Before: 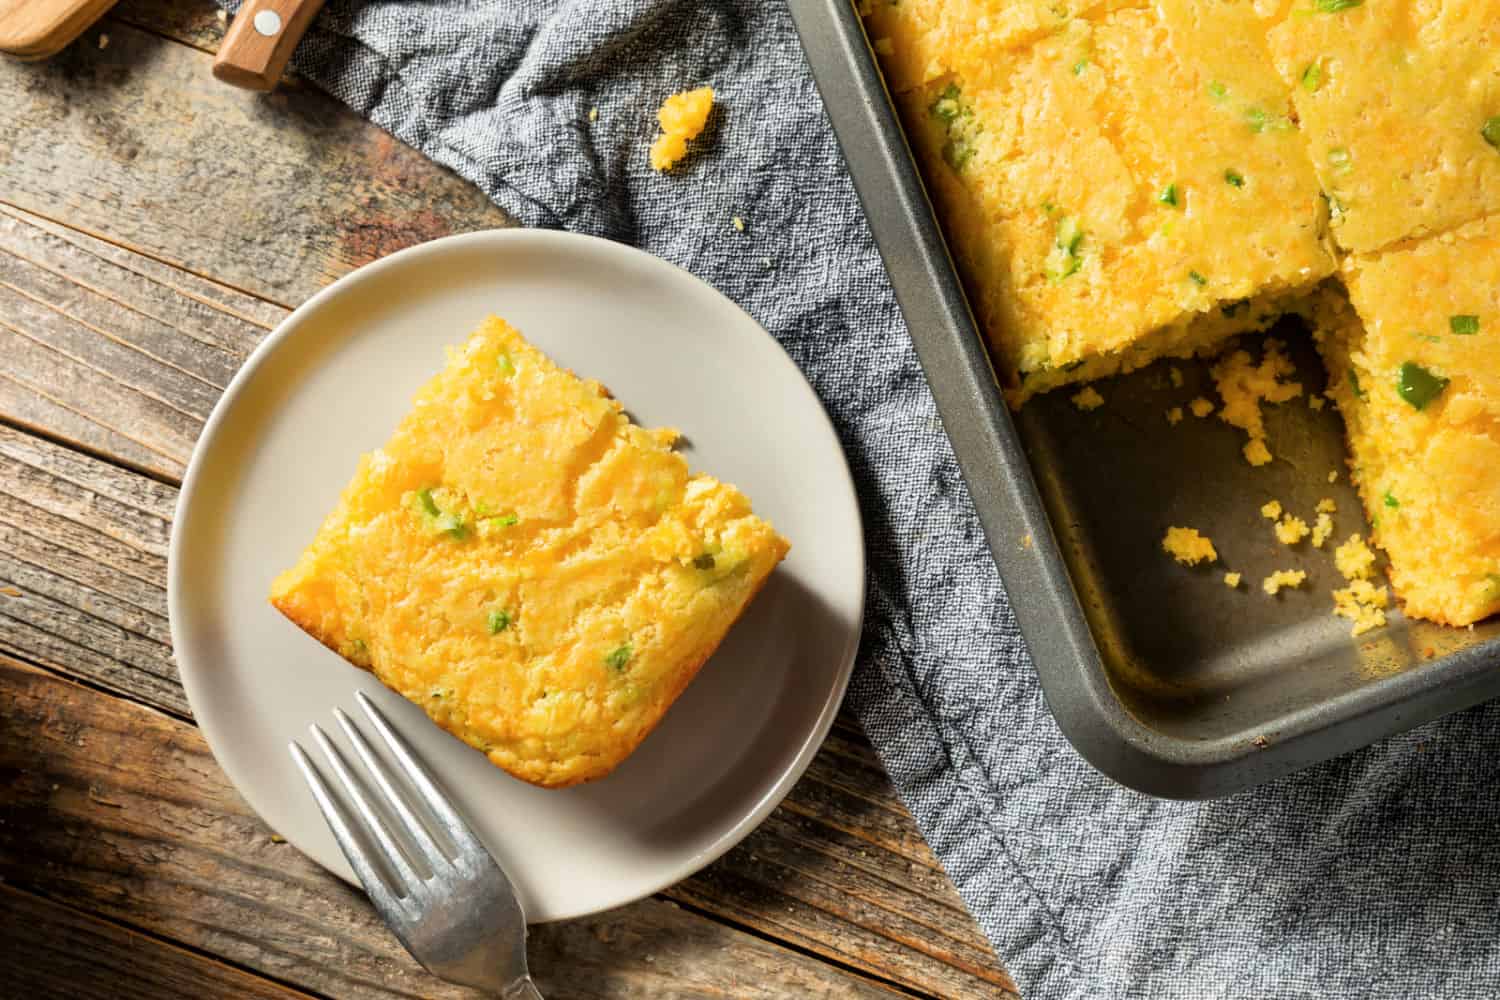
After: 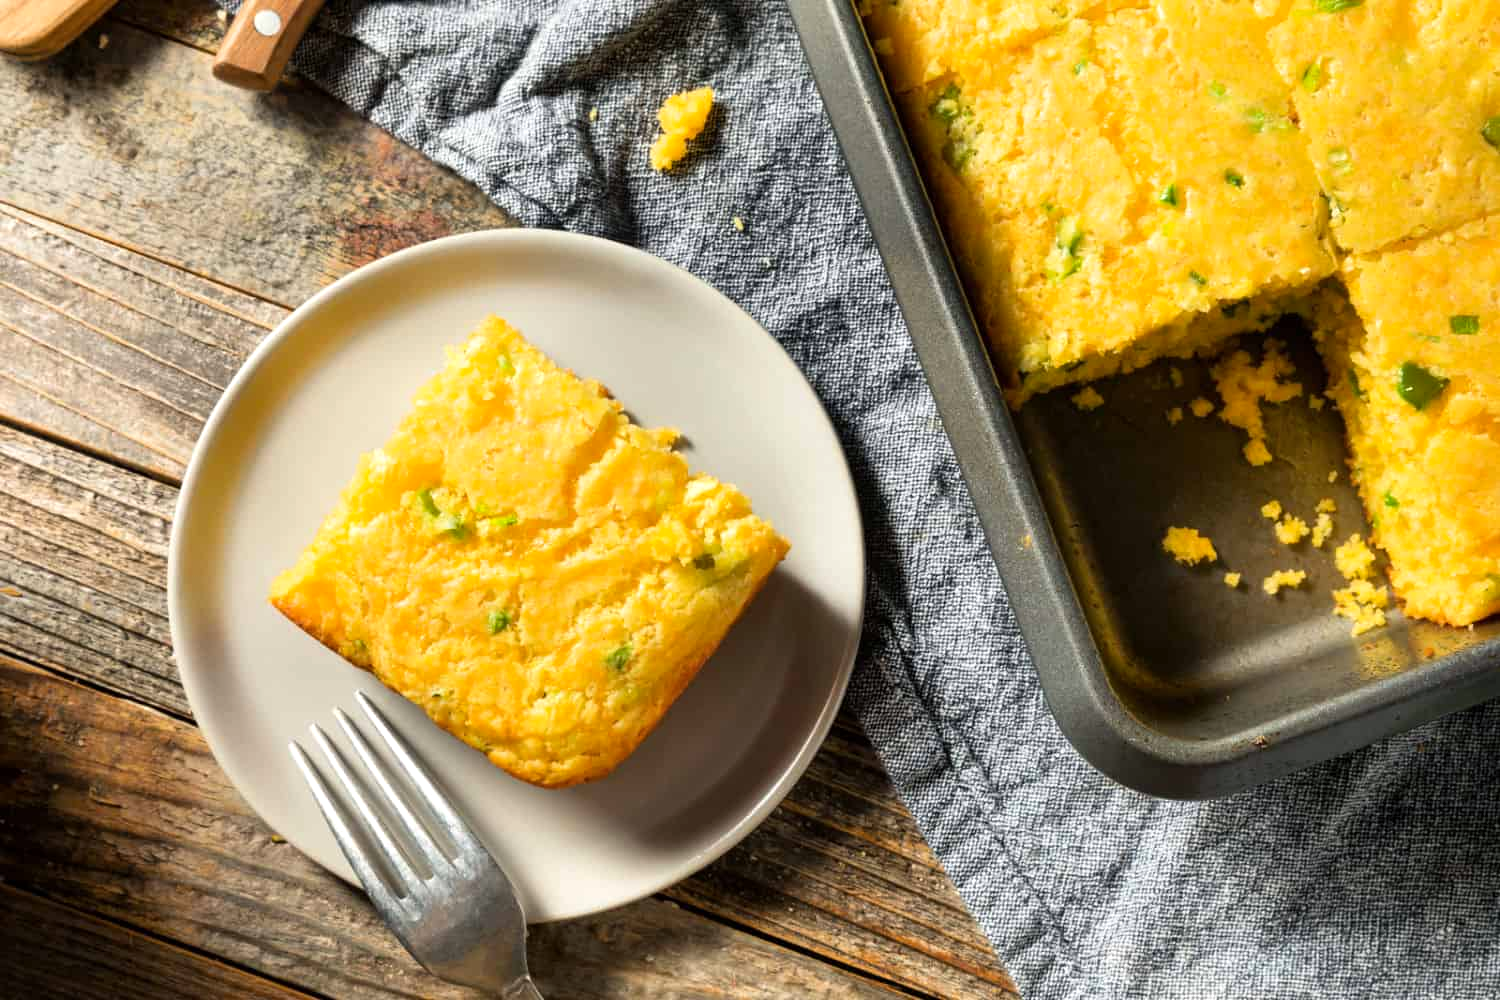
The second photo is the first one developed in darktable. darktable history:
color balance rgb: shadows lift › chroma 1.008%, shadows lift › hue 243.44°, highlights gain › luminance 14.859%, linear chroma grading › shadows -2.913%, linear chroma grading › highlights -3.306%, perceptual saturation grading › global saturation 10.085%
